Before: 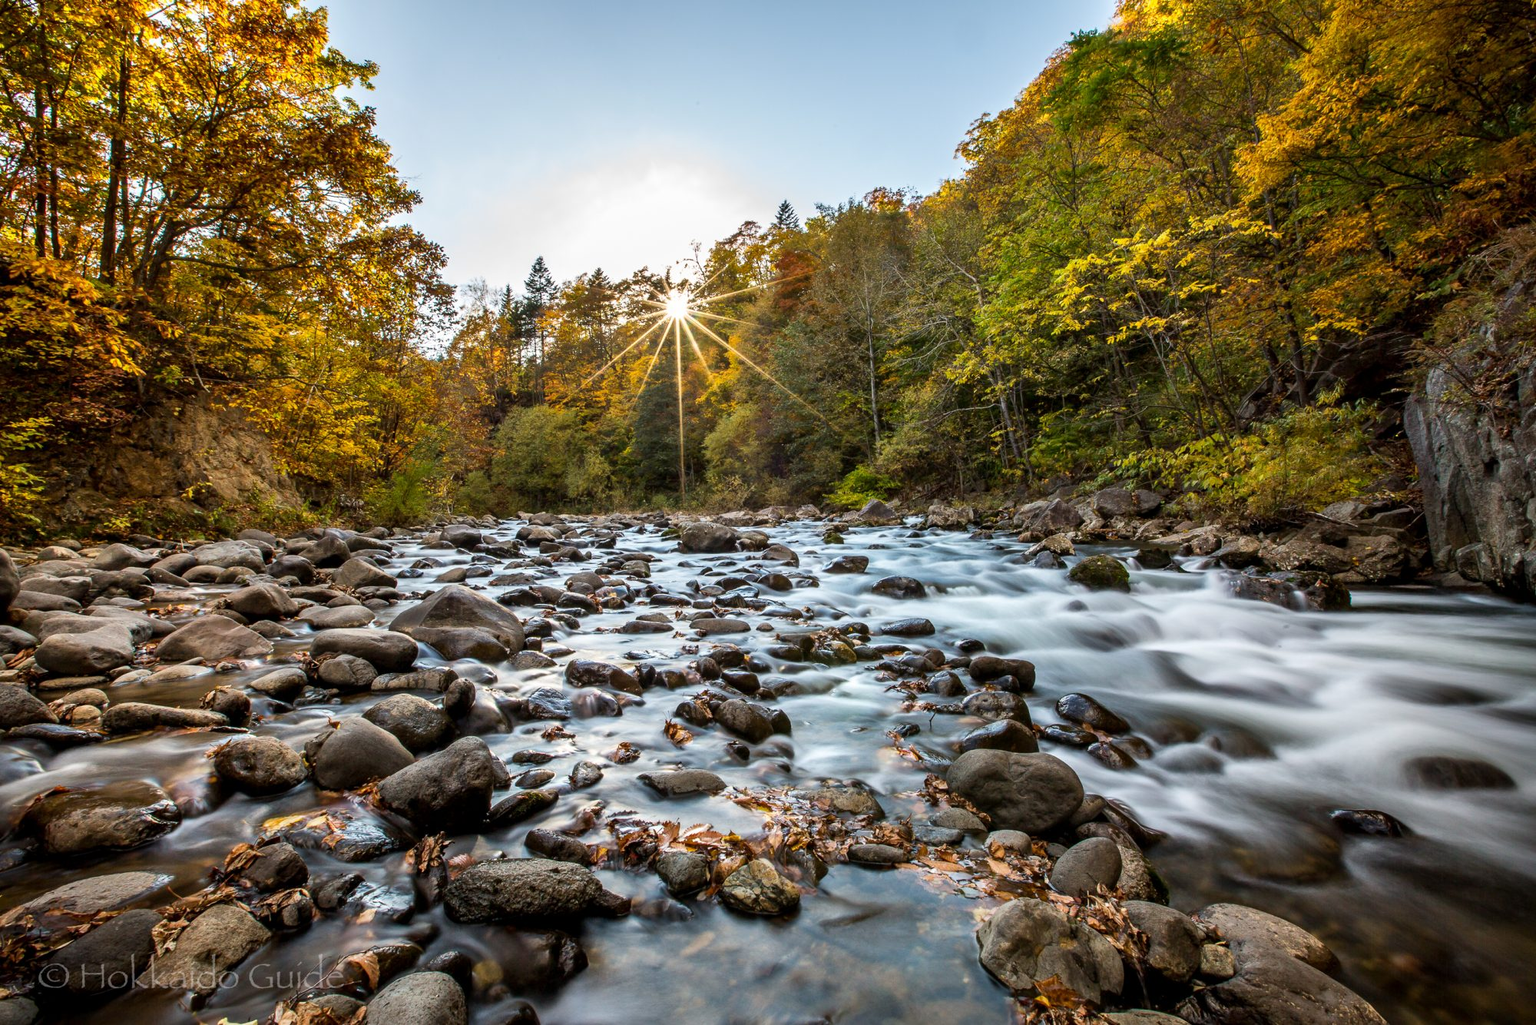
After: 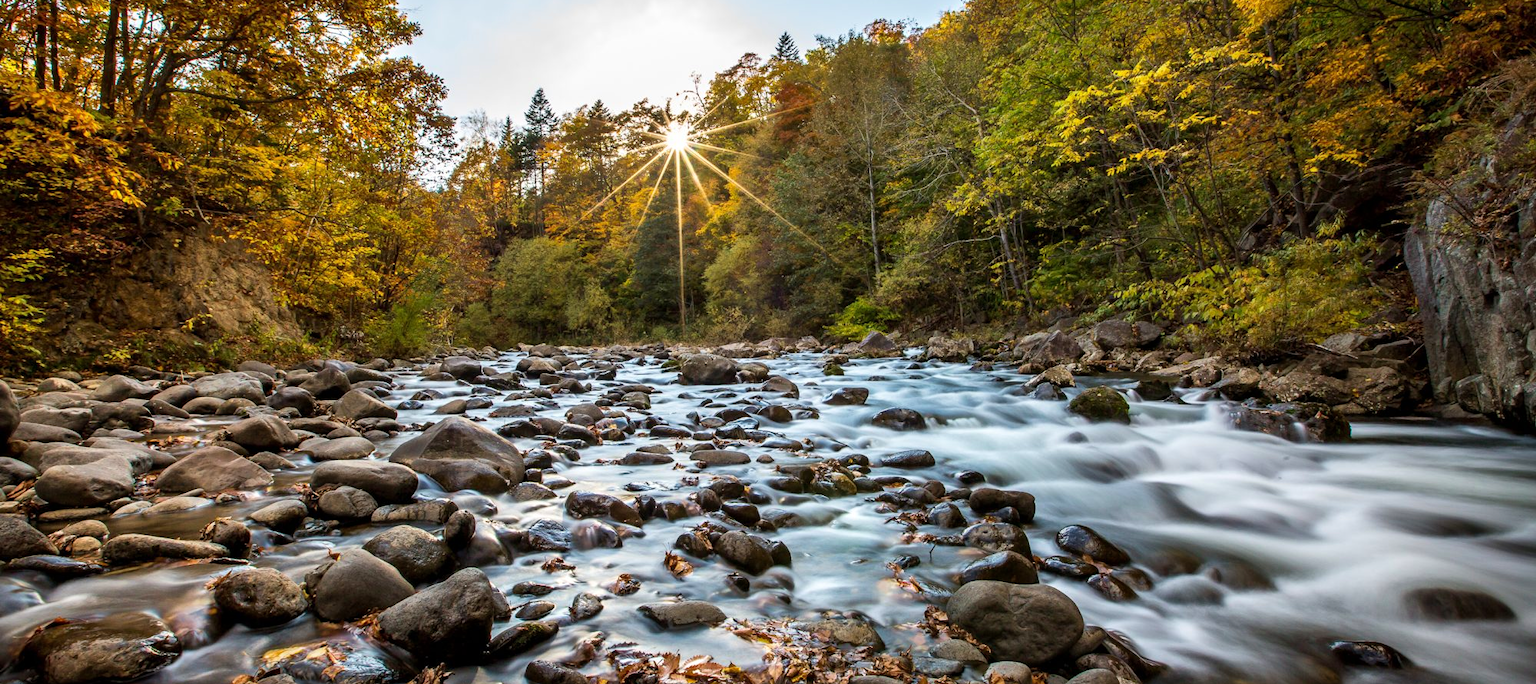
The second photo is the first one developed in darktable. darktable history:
velvia: strength 15.6%
crop: top 16.464%, bottom 16.711%
tone equalizer: on, module defaults
